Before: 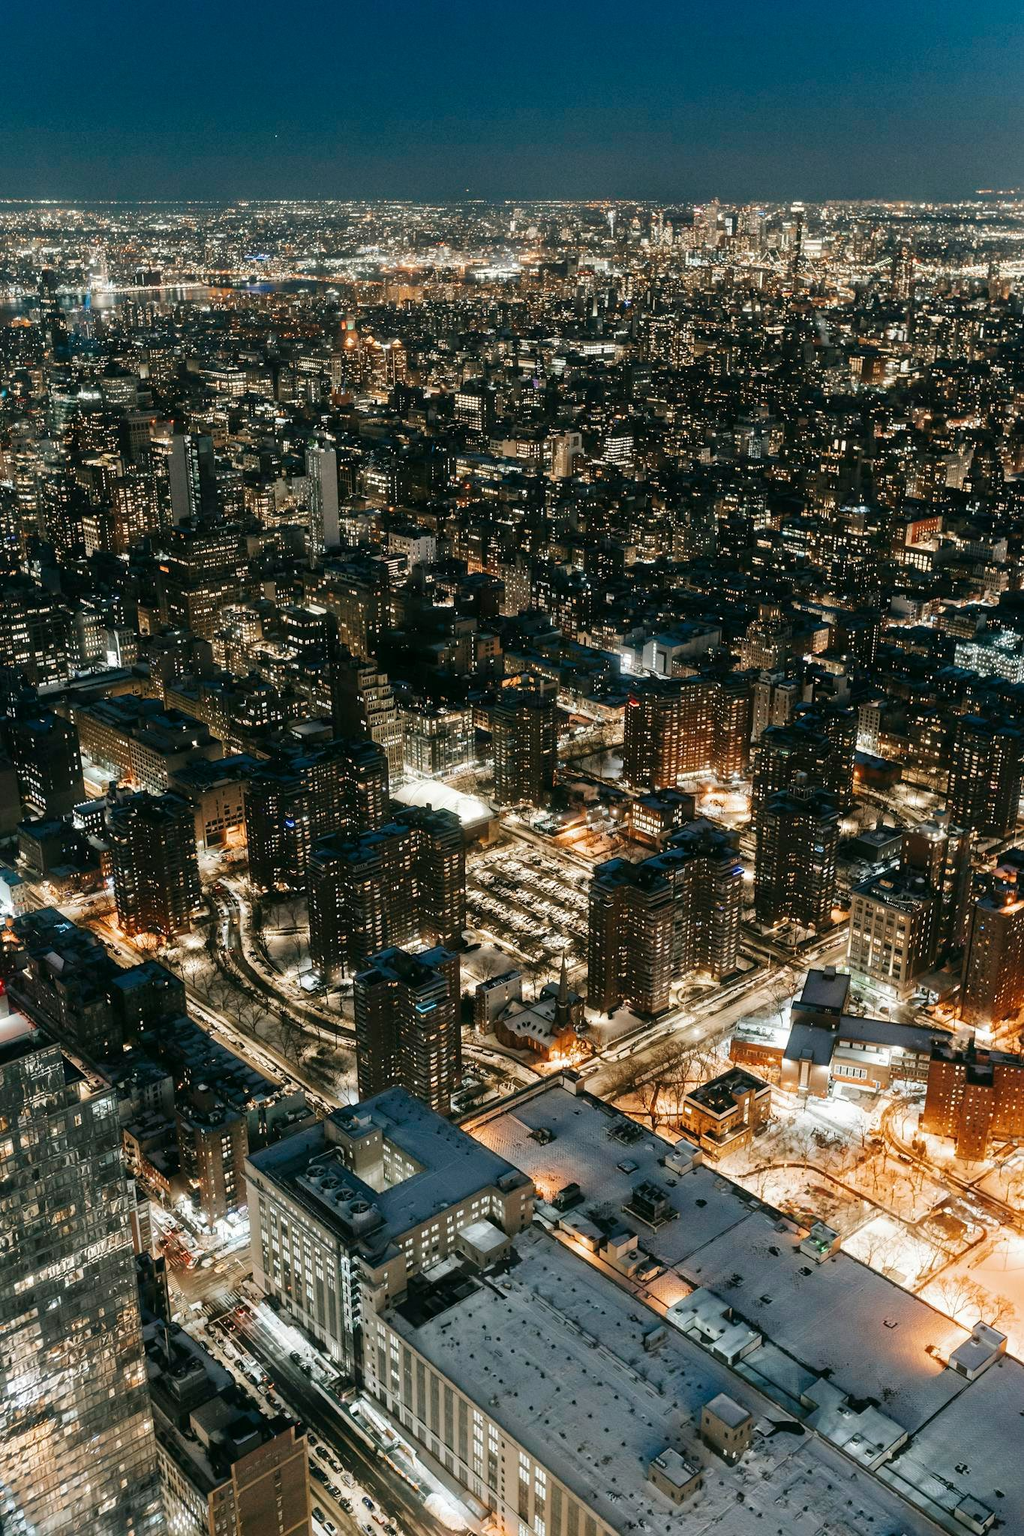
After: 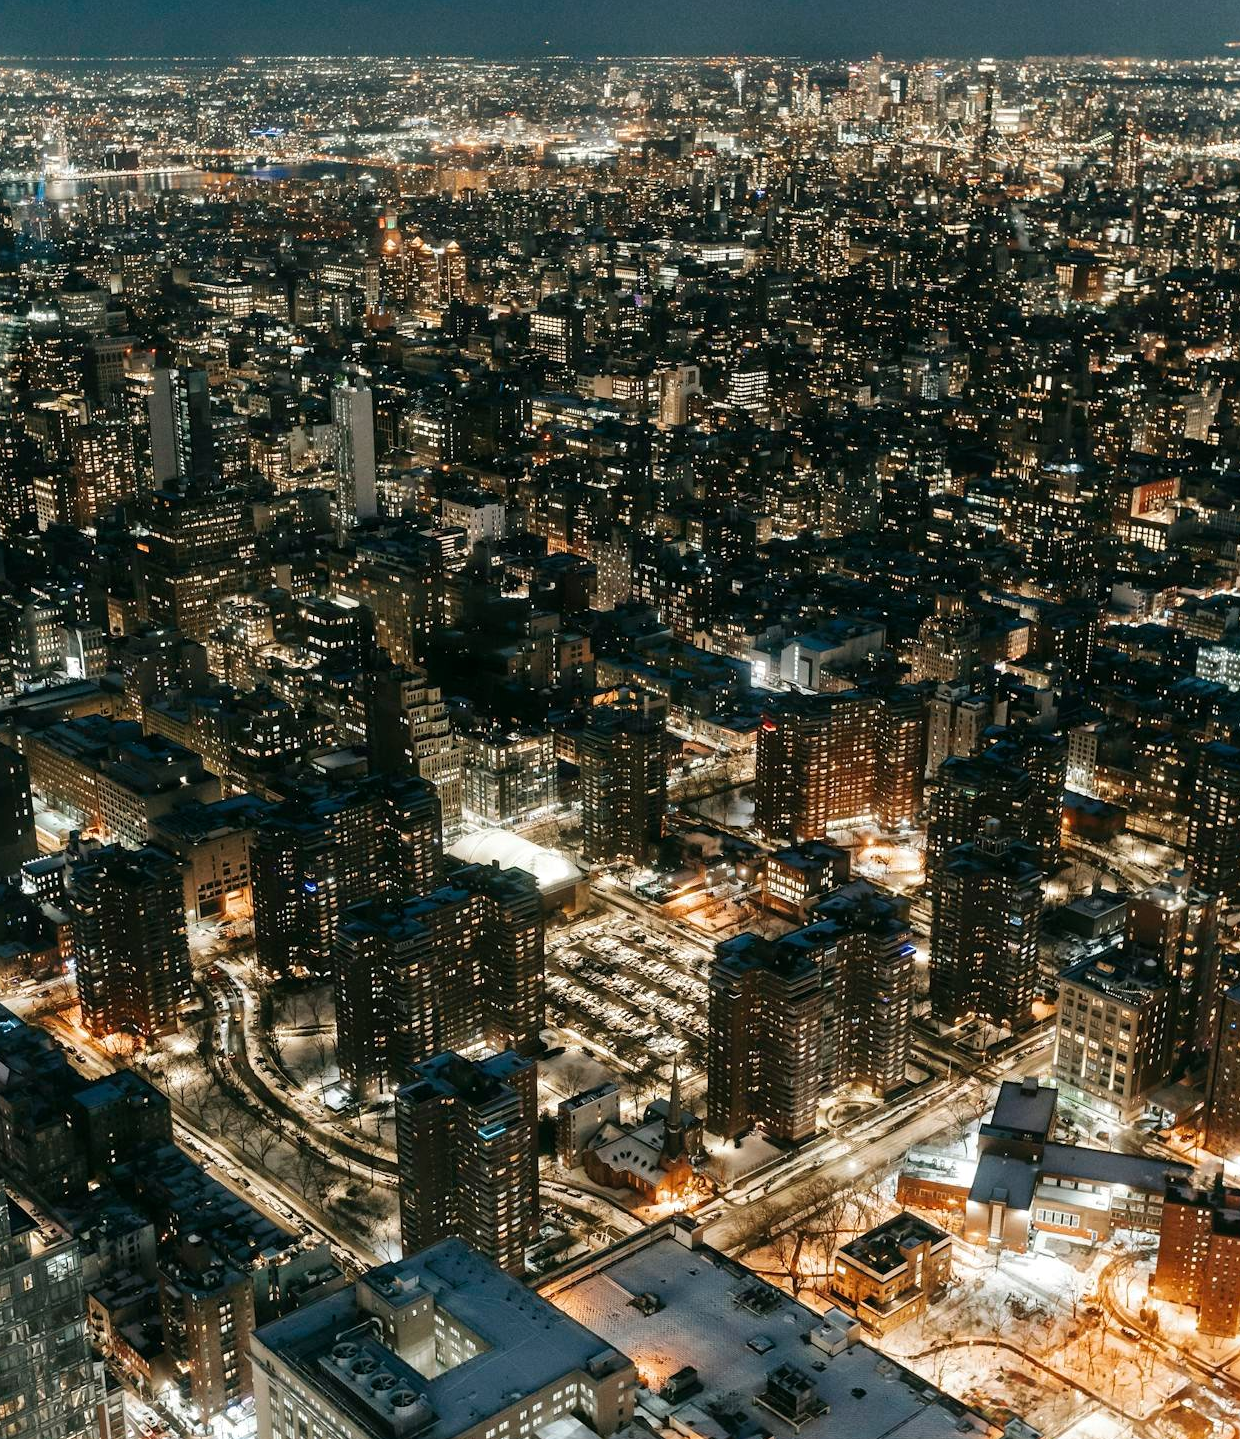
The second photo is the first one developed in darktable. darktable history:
levels: levels [0, 0.492, 0.984]
crop: left 5.596%, top 10.314%, right 3.534%, bottom 19.395%
